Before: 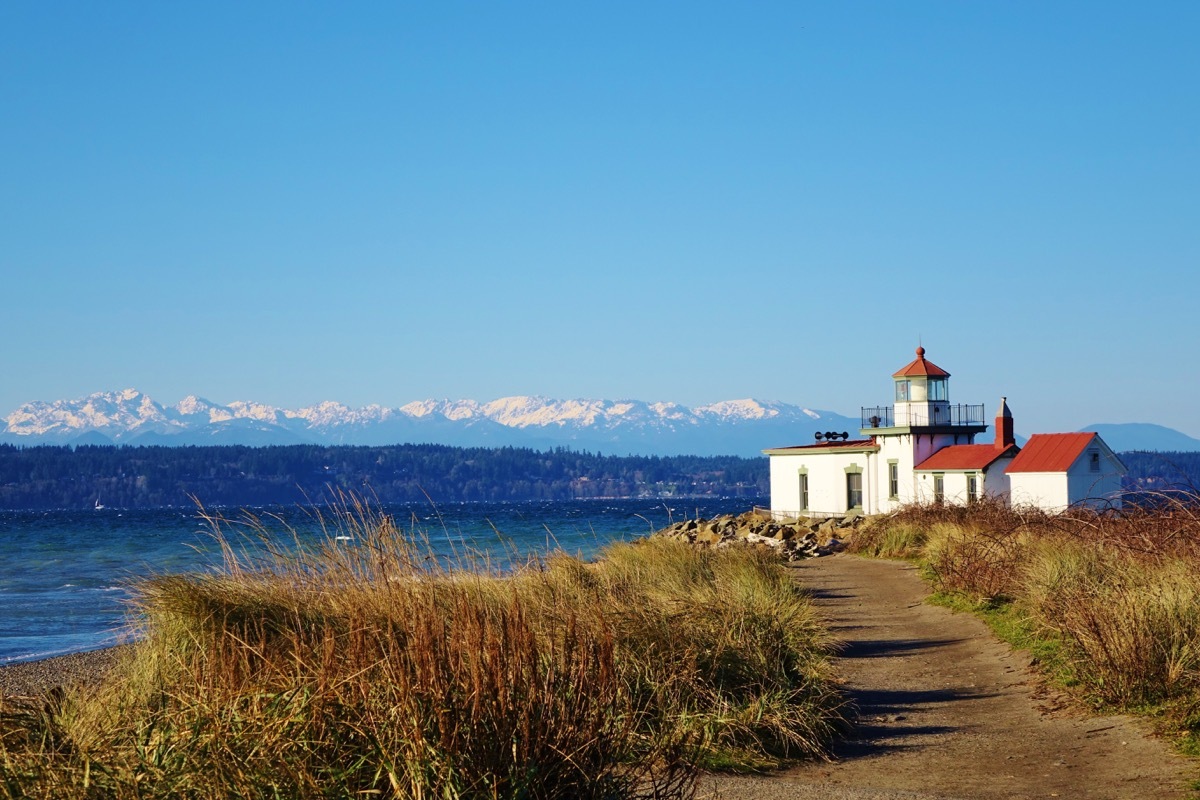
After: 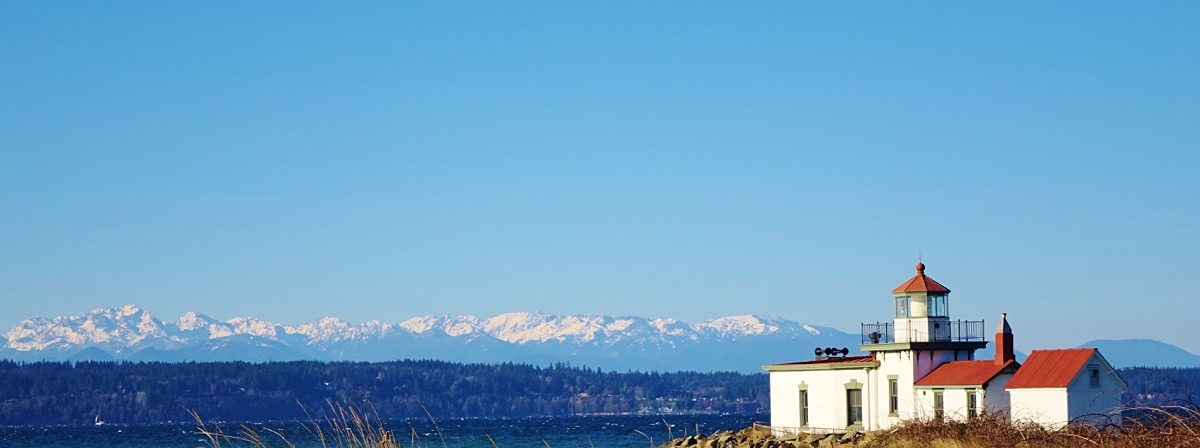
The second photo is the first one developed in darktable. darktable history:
sharpen: amount 0.2
crop and rotate: top 10.605%, bottom 33.274%
